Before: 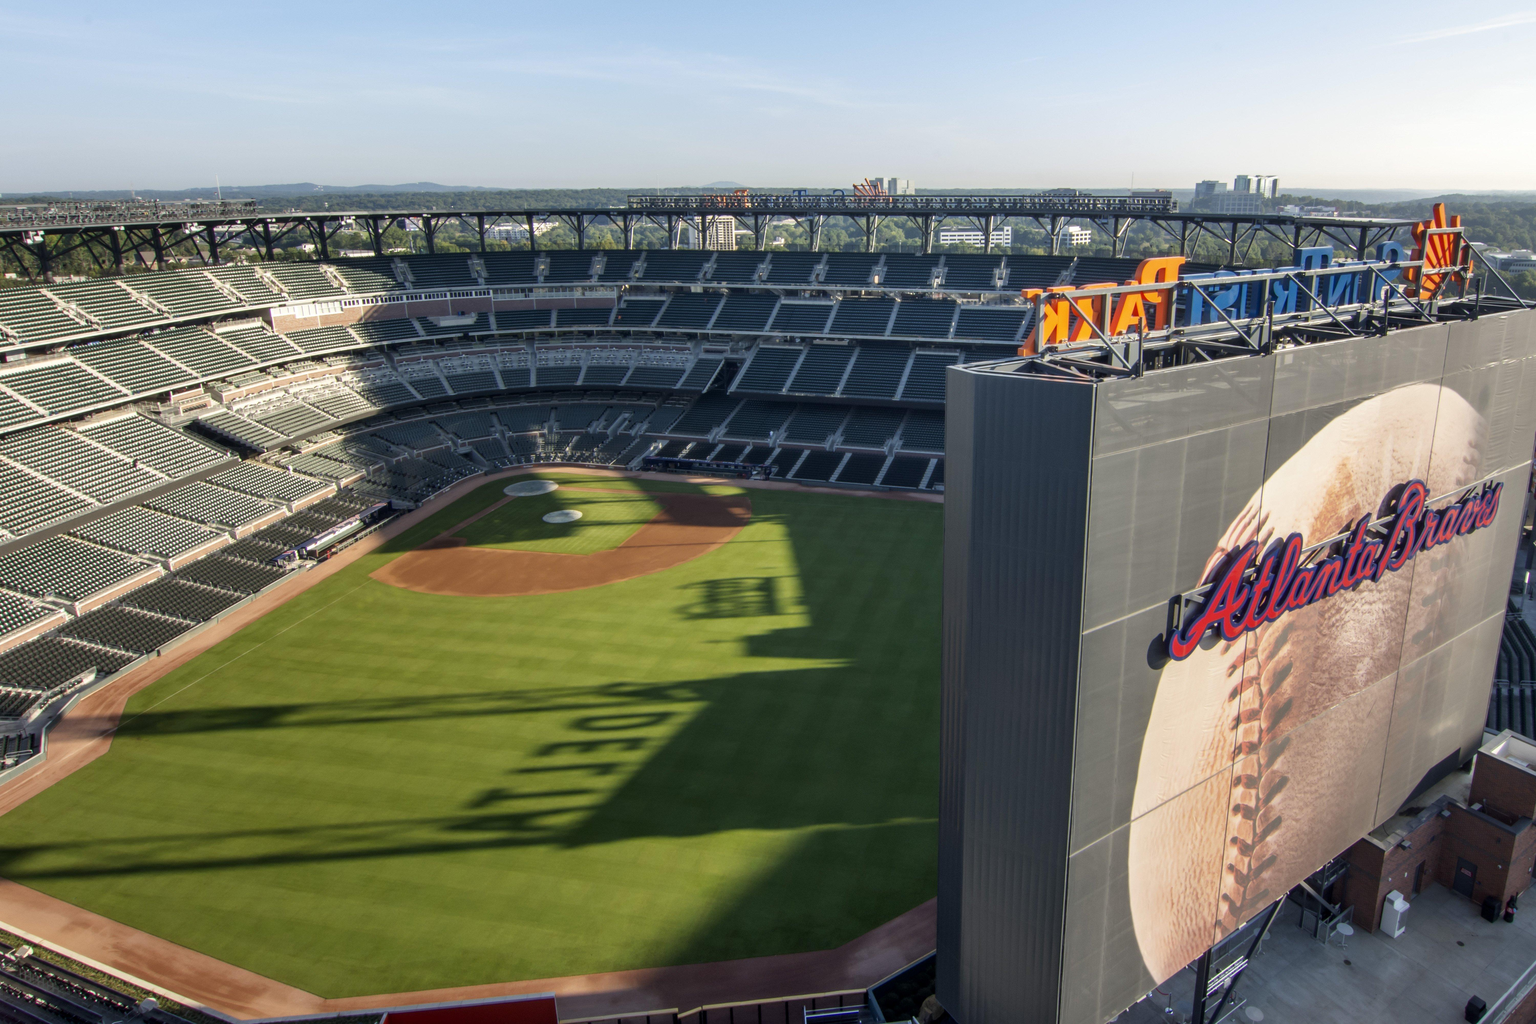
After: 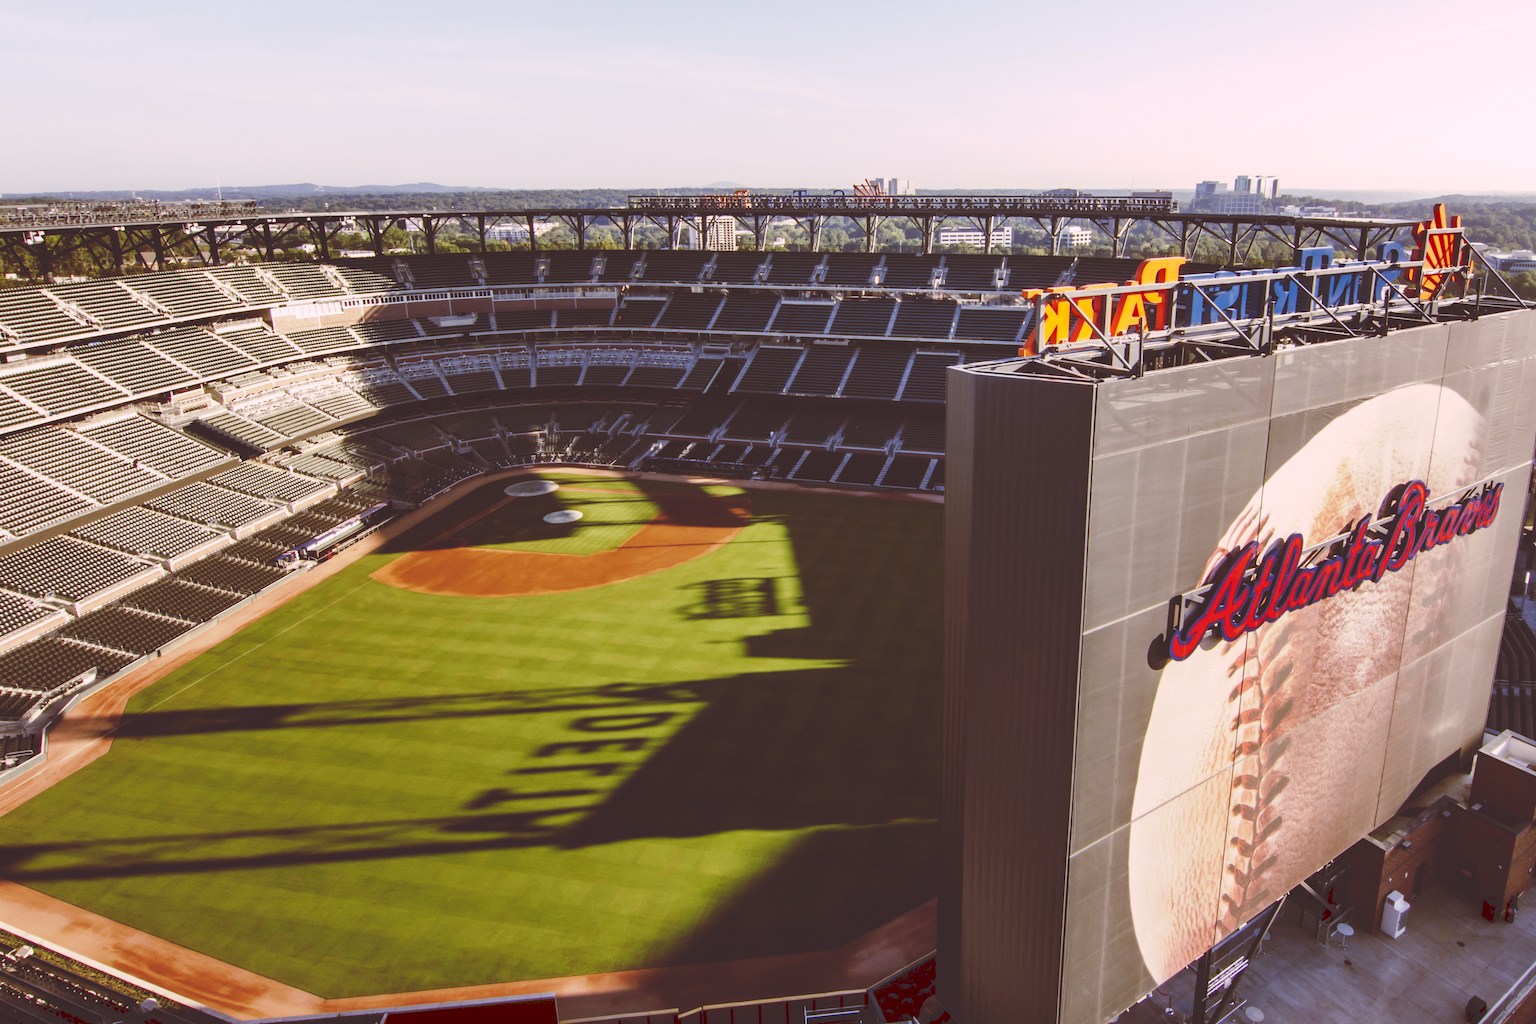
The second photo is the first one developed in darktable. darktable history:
tone curve: curves: ch0 [(0, 0) (0.003, 0.172) (0.011, 0.177) (0.025, 0.177) (0.044, 0.177) (0.069, 0.178) (0.1, 0.181) (0.136, 0.19) (0.177, 0.208) (0.224, 0.226) (0.277, 0.274) (0.335, 0.338) (0.399, 0.43) (0.468, 0.535) (0.543, 0.635) (0.623, 0.726) (0.709, 0.815) (0.801, 0.882) (0.898, 0.936) (1, 1)], preserve colors none
color look up table: target L [95.25, 93.54, 91.29, 87.08, 82.89, 70.06, 62.98, 52.42, 43.29, 41.74, 29.9, 24.12, 6.26, 200.89, 89.12, 81.1, 69.16, 53.54, 56.43, 48.49, 49.98, 47.85, 41.33, 40.48, 41.36, 30.39, 23.59, 12.49, 82.11, 79.53, 81.24, 60.48, 51.78, 52.7, 54.85, 59.11, 50.87, 48.03, 37.76, 29.91, 28.14, 31.27, 7.945, 5.832, 91.48, 73.69, 65.14, 49.02, 39.59], target a [16.54, -2.724, -8.137, -31.81, -55.68, -24.84, -38.67, -13.44, -25.93, -19.66, -6.082, -5.585, 36.13, 0, 12.58, 5.059, 30.23, 55.71, 28.04, 62.97, 9.768, 22.44, 34.8, 52.83, 41.66, 13.03, 47.59, 50.17, 18.62, 12.77, 32.62, 49.67, 71.49, 5.03, 6.171, 57.98, 25.33, 26.91, 52.04, 15.94, 9.721, 53.27, 41.53, 35.71, -13.08, -15.27, -24.21, -4.363, -3.342], target b [4.075, 35.11, 57.96, 5.607, 34.12, 27.31, 53.43, 47.32, 51.29, 10.59, 50.97, 40.64, 10.26, -0.001, 19.03, 70.8, 34.66, 23.58, 54.75, 82.82, 22.24, 44.82, 6.176, 35.92, 70.53, 29.42, 39.85, 20.99, -19.82, -2.753, -18.5, 1.207, -24.1, -53.36, 1.303, -55.08, -20.68, -72, -6.712, -42.62, -15.9, -58.03, 12.97, 9.457, -8.56, -26.32, -10.59, -22.64, -0.734], num patches 49
